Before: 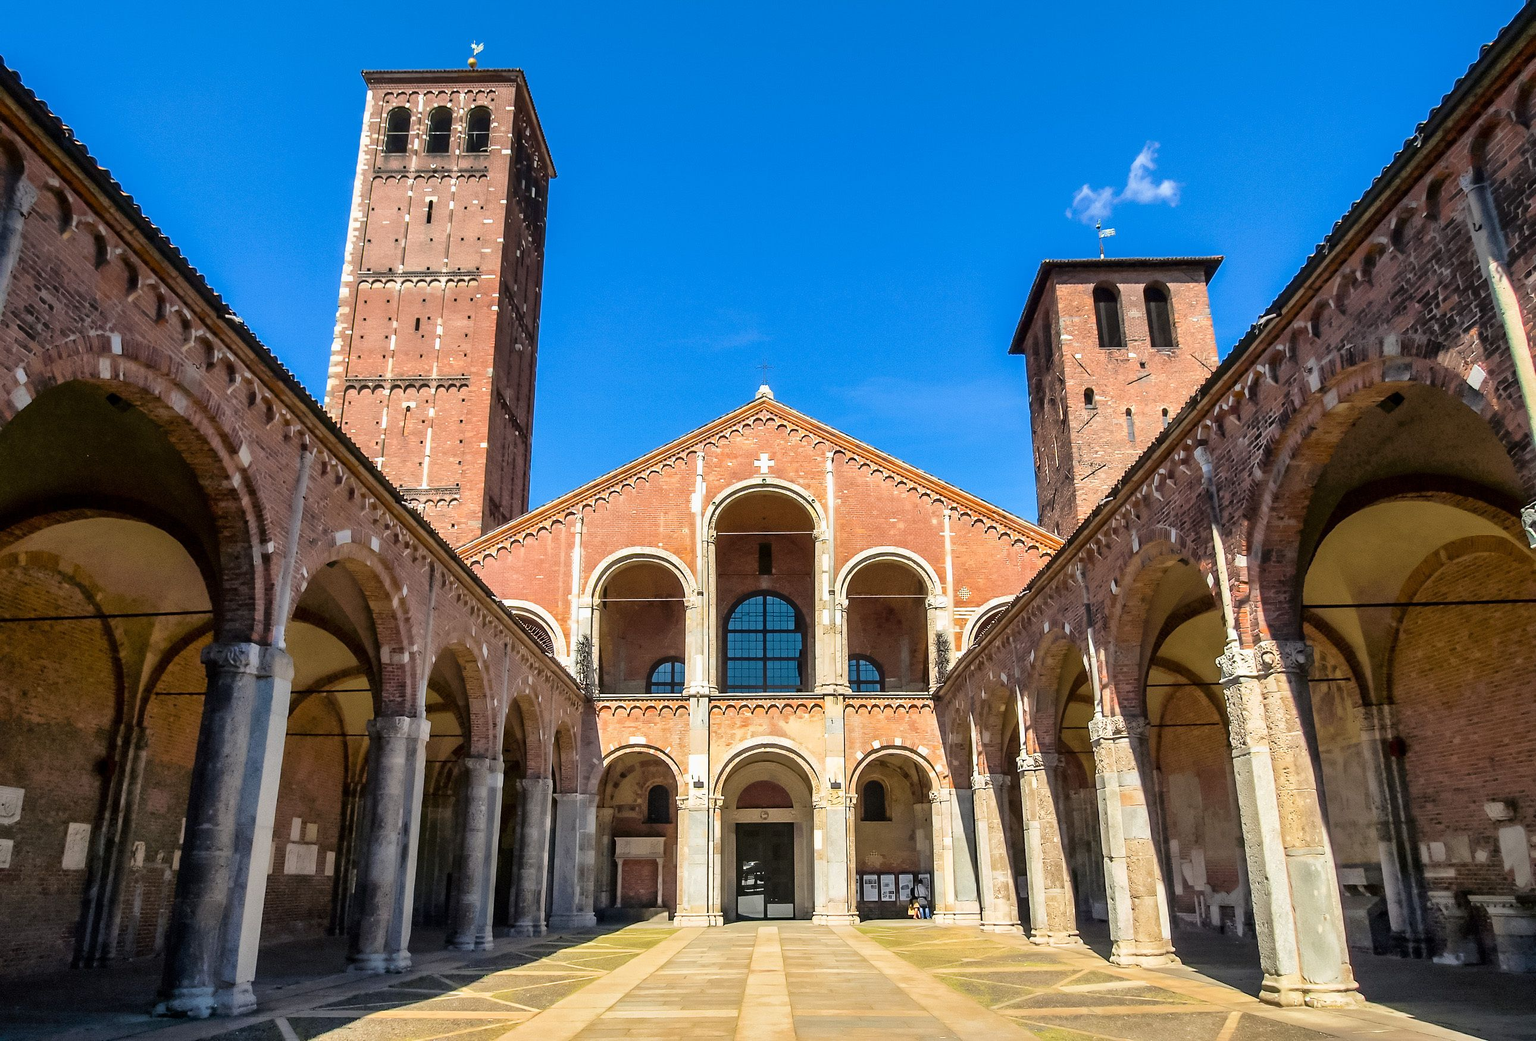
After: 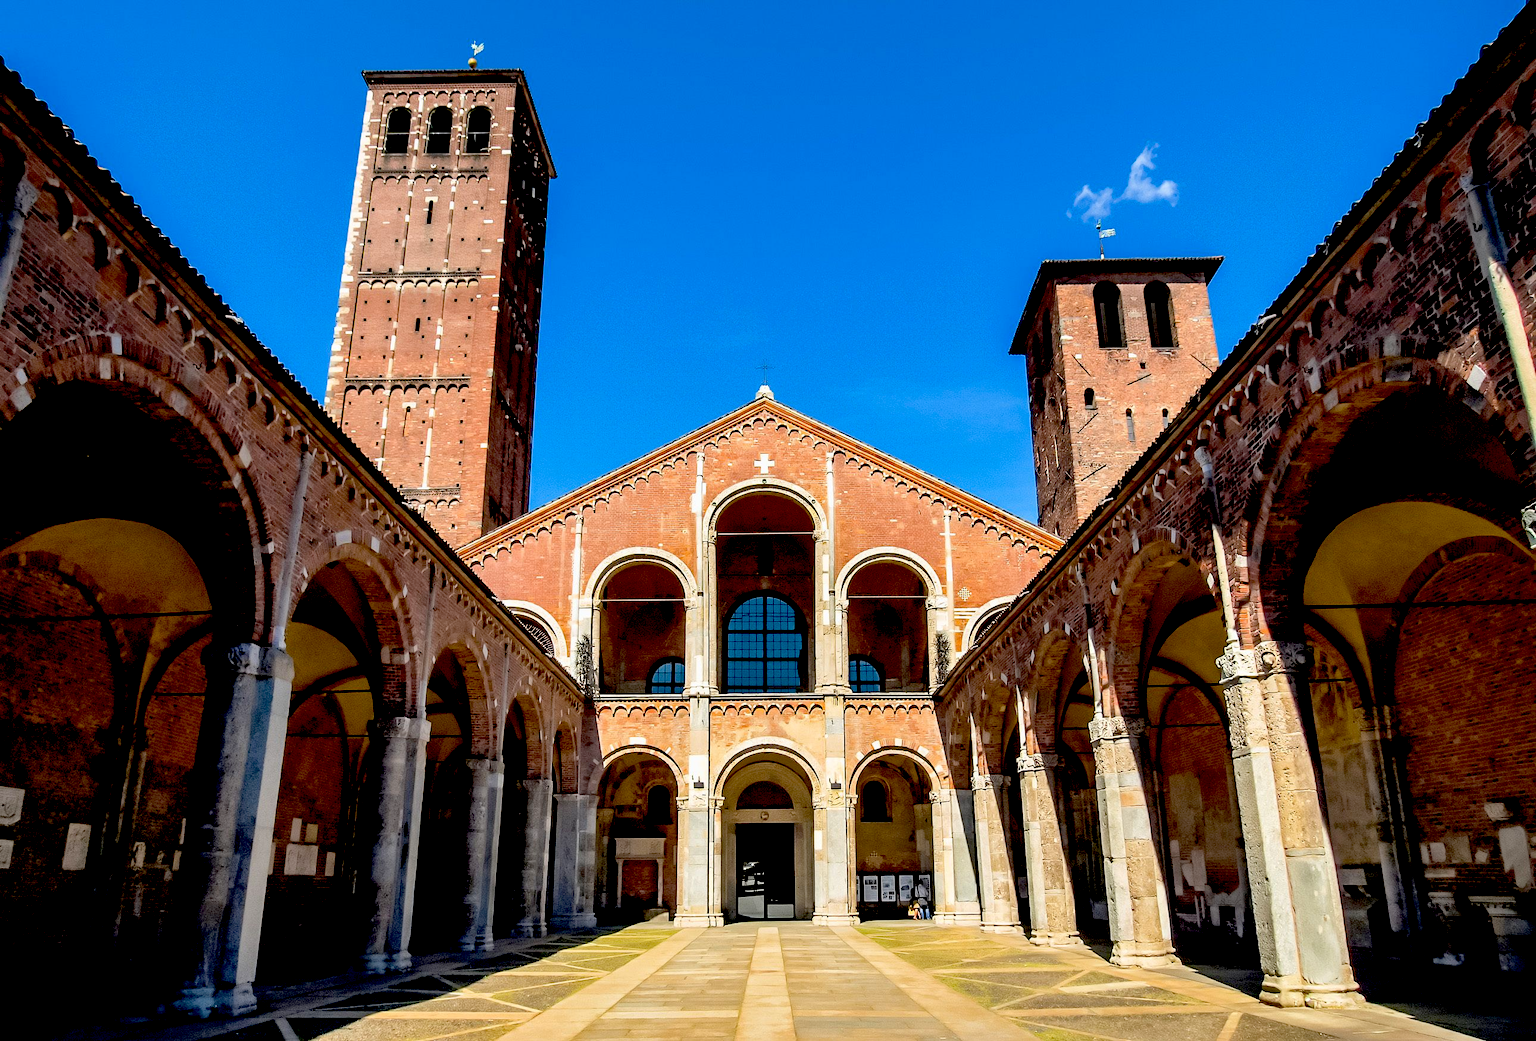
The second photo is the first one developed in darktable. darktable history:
exposure: black level correction 0.047, exposure 0.013 EV, compensate exposure bias true, compensate highlight preservation false
